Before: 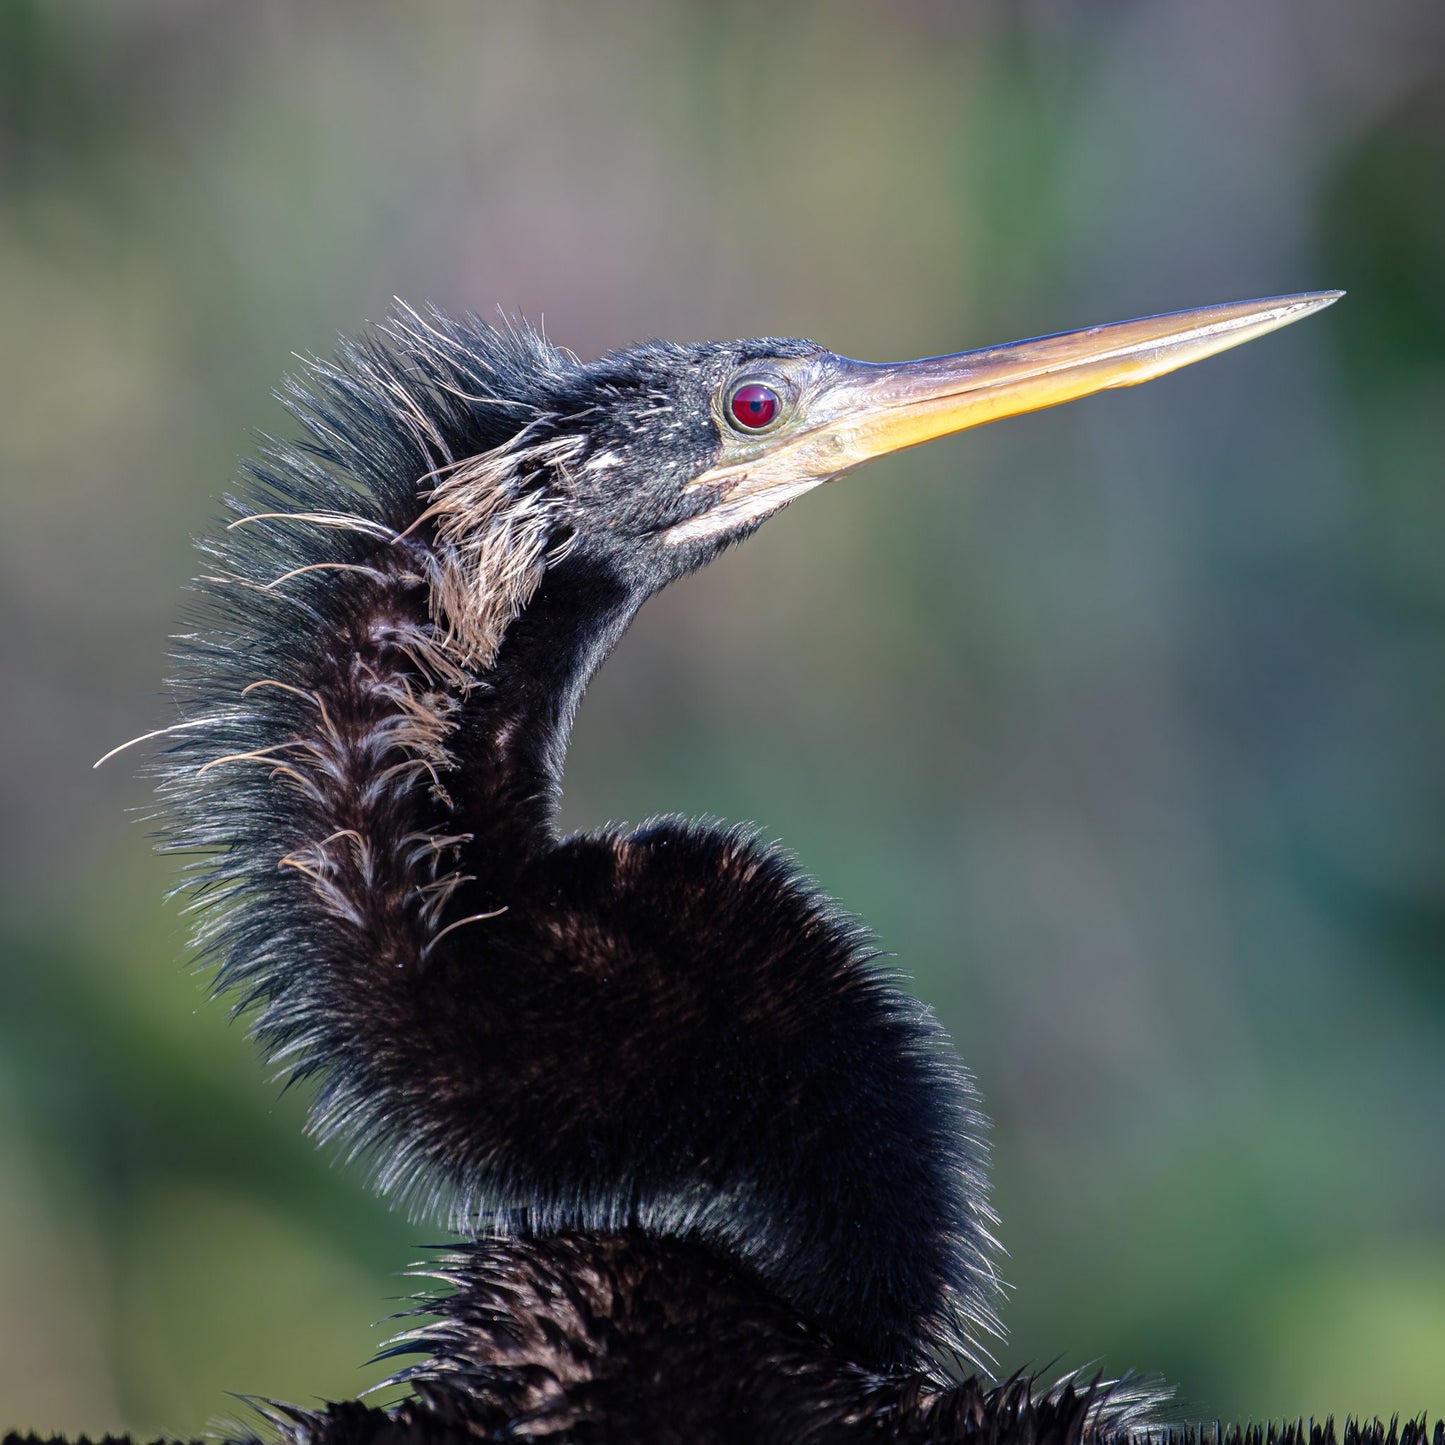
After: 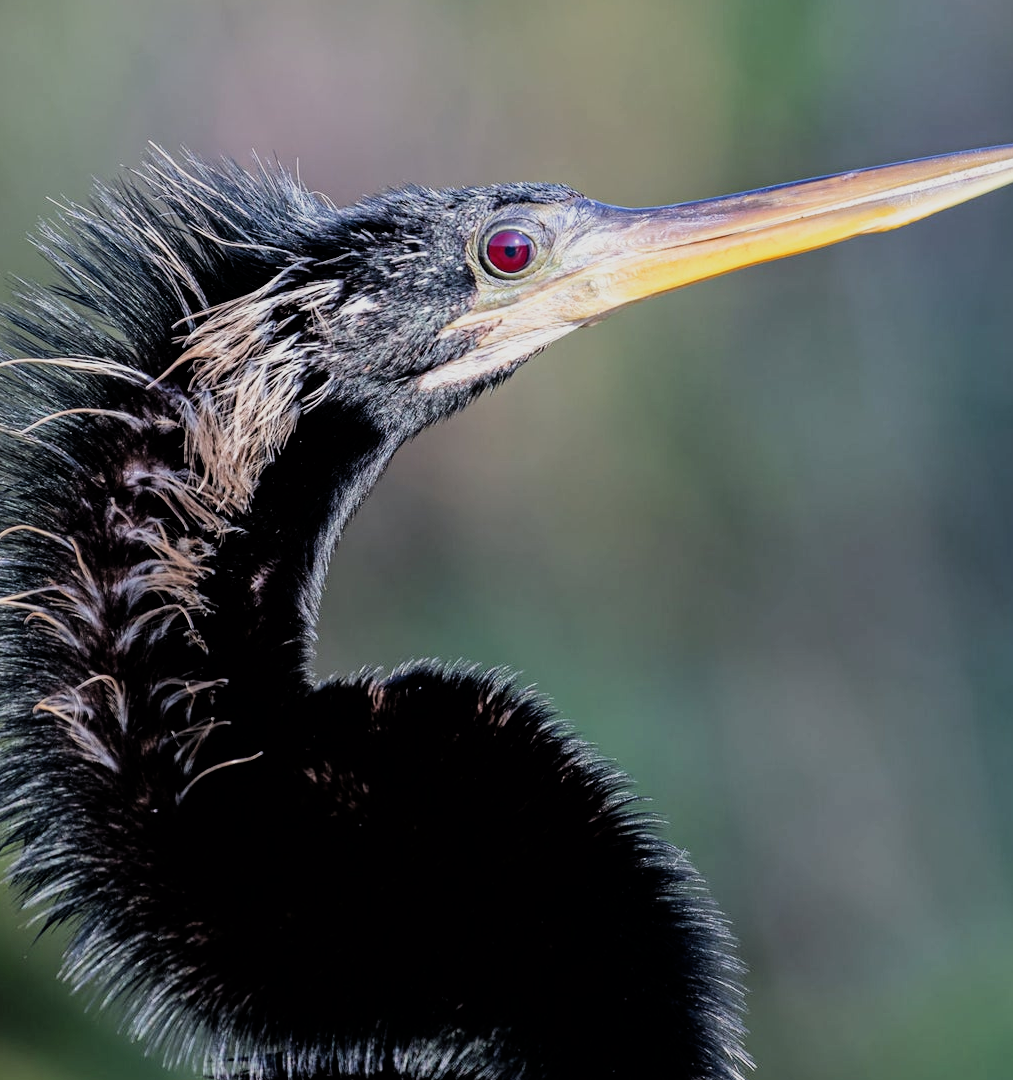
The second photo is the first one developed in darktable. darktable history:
filmic rgb: black relative exposure -5.11 EV, white relative exposure 3.97 EV, threshold 5.99 EV, hardness 2.9, contrast 1.299, enable highlight reconstruction true
crop and rotate: left 16.977%, top 10.795%, right 12.916%, bottom 14.412%
